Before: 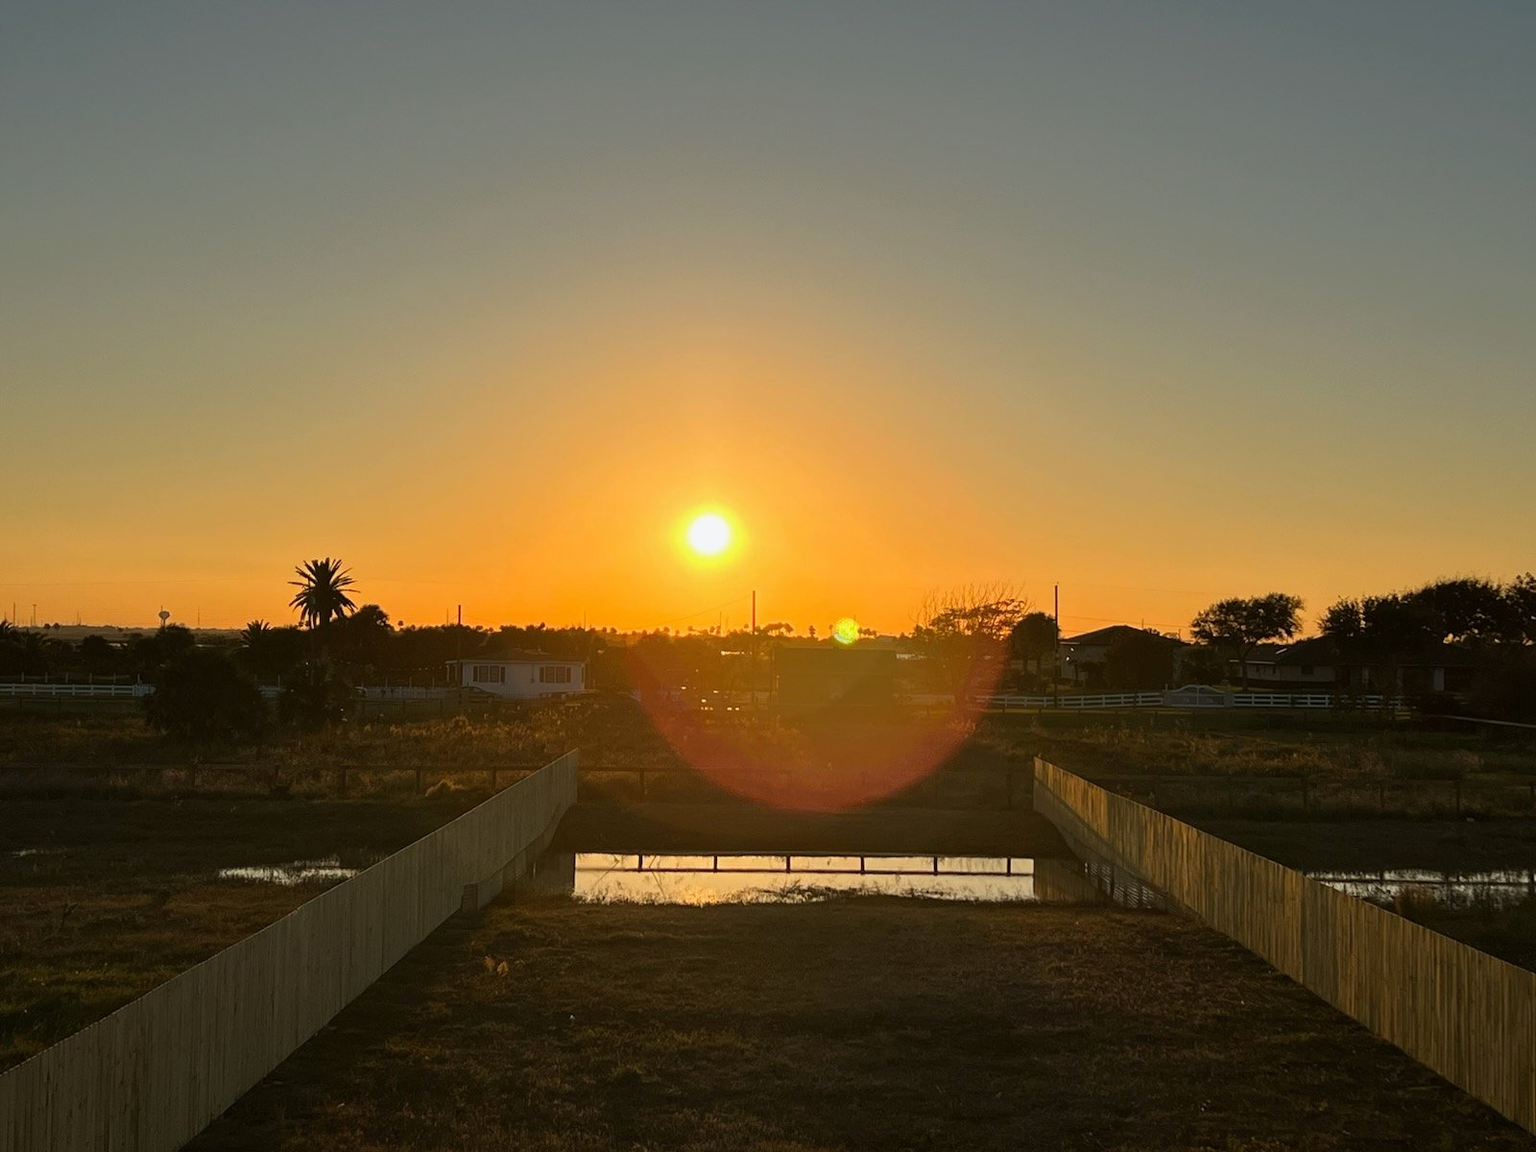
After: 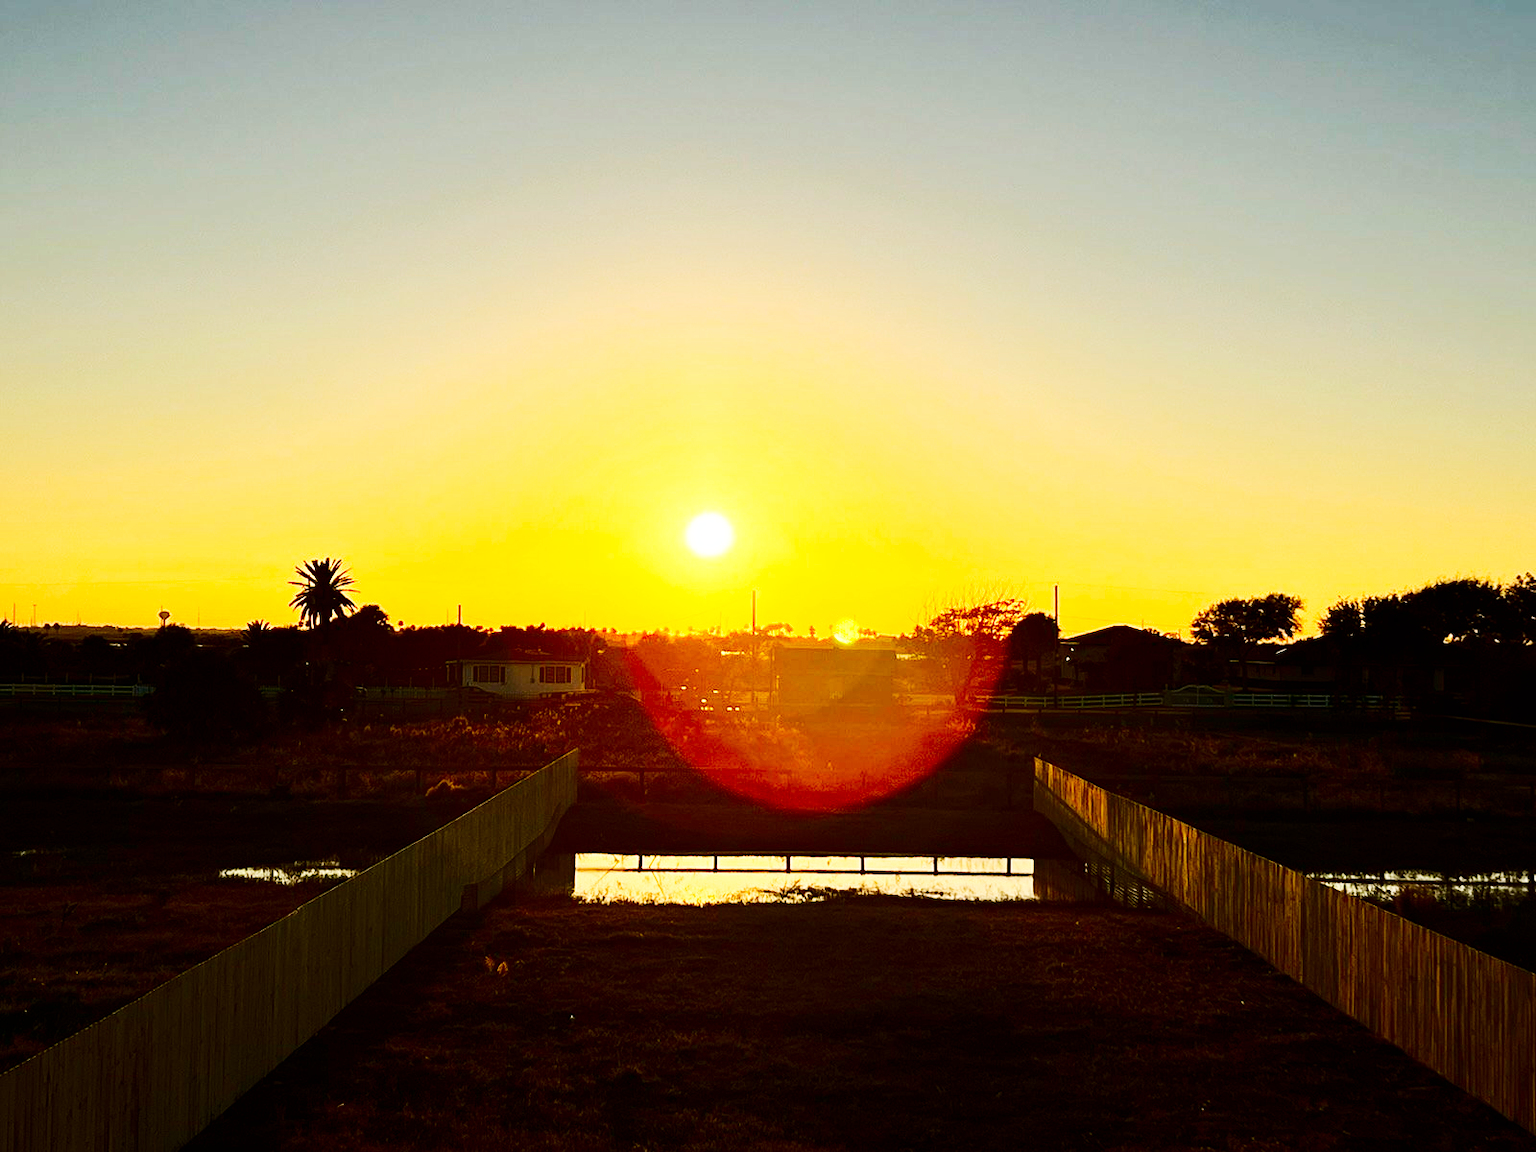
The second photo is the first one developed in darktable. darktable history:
contrast brightness saturation: contrast 0.22, brightness -0.19, saturation 0.24
base curve: curves: ch0 [(0, 0) (0.007, 0.004) (0.027, 0.03) (0.046, 0.07) (0.207, 0.54) (0.442, 0.872) (0.673, 0.972) (1, 1)], preserve colors none
